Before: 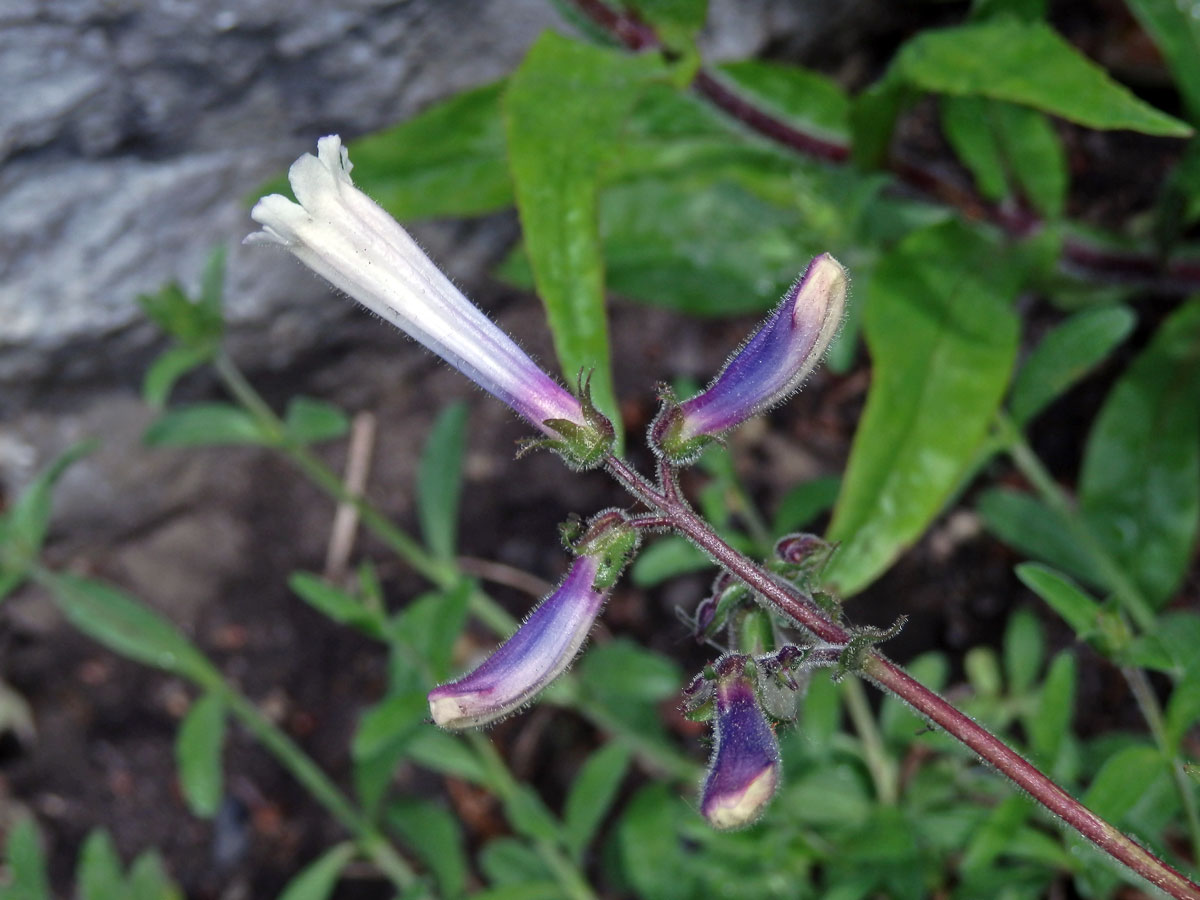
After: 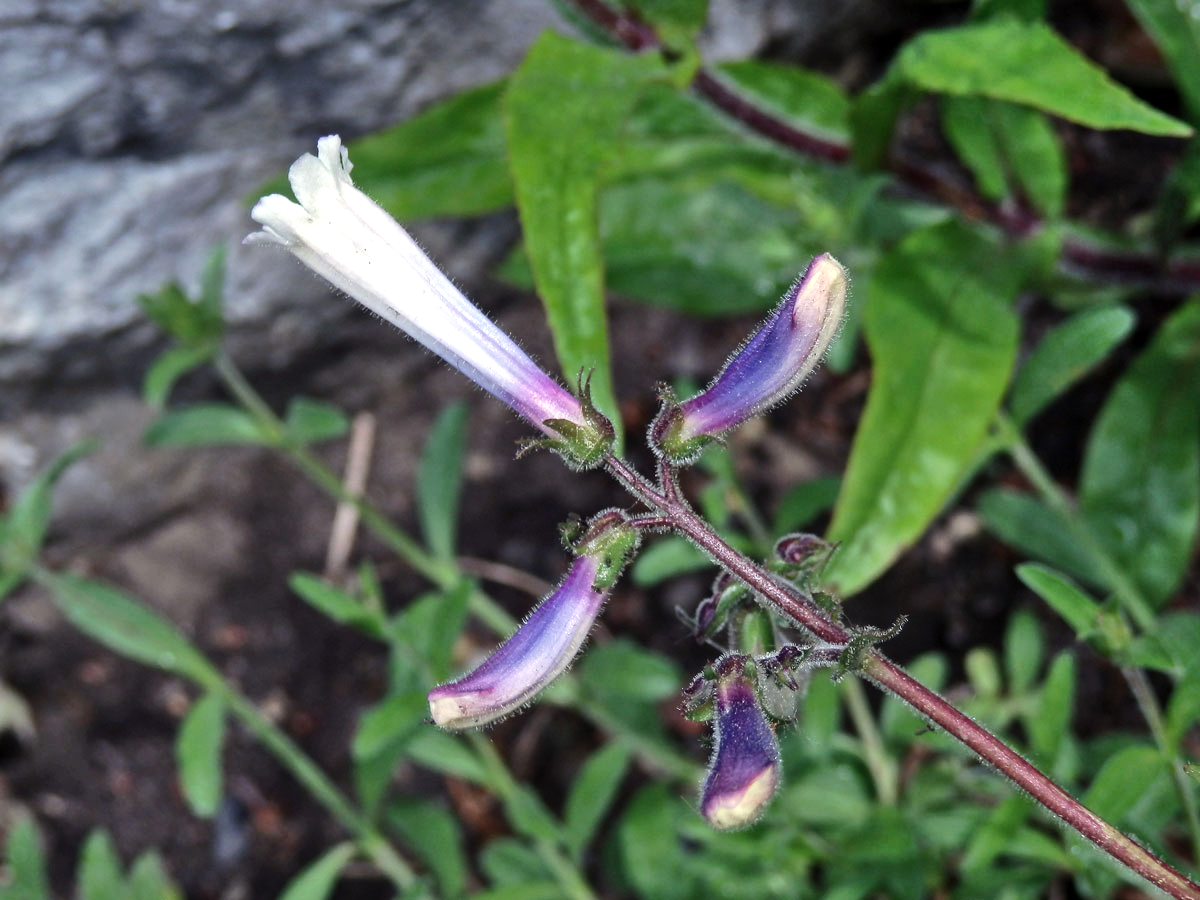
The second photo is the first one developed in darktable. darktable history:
tone equalizer: -8 EV -0.377 EV, -7 EV -0.384 EV, -6 EV -0.347 EV, -5 EV -0.225 EV, -3 EV 0.239 EV, -2 EV 0.305 EV, -1 EV 0.369 EV, +0 EV 0.447 EV, edges refinement/feathering 500, mask exposure compensation -1.57 EV, preserve details no
shadows and highlights: shadows 51.72, highlights -28.76, soften with gaussian
